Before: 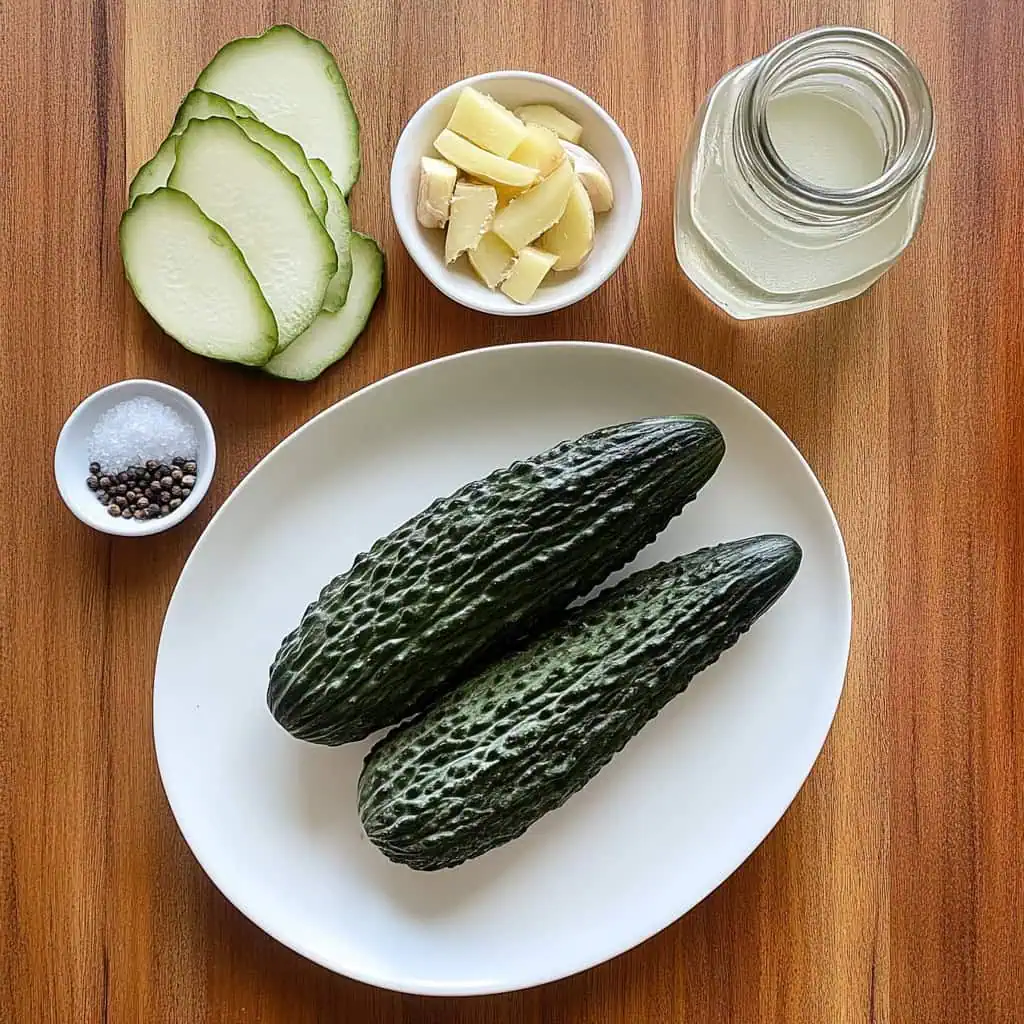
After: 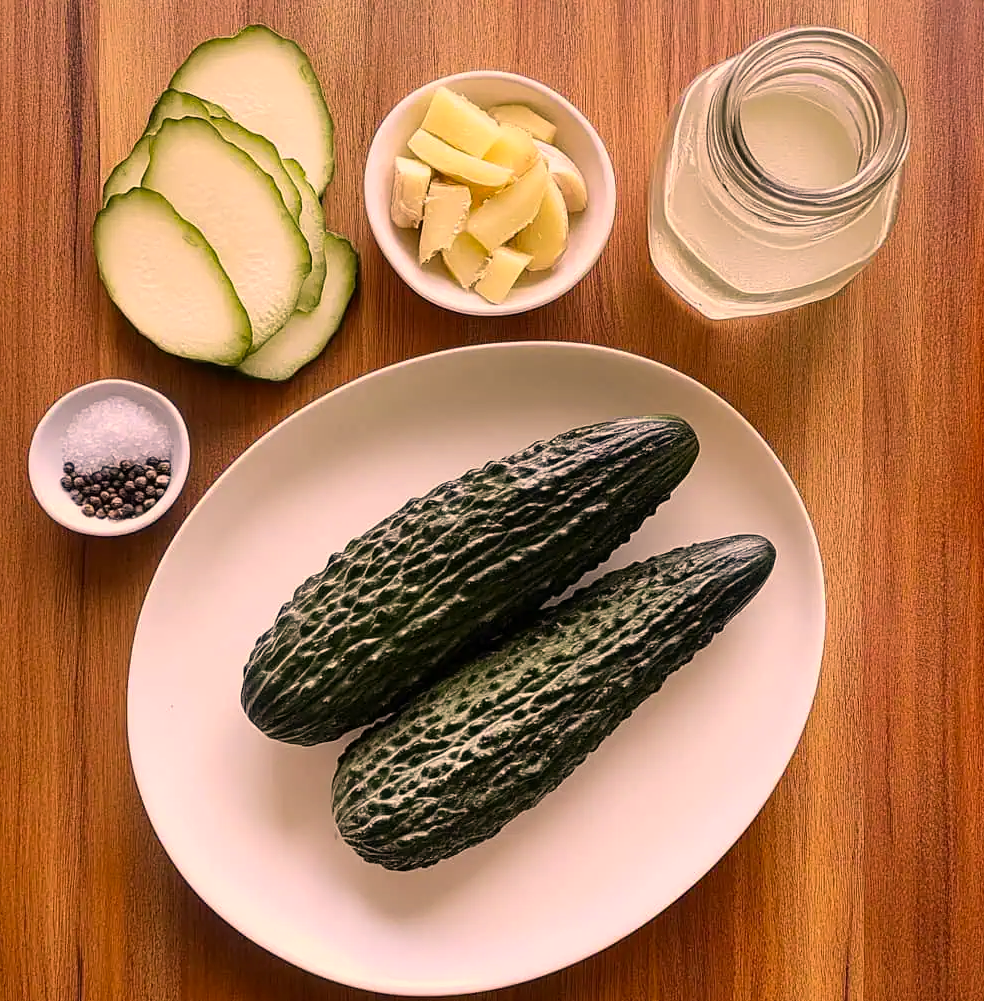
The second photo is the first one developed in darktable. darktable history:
color correction: highlights a* 20.95, highlights b* 19.85
crop and rotate: left 2.61%, right 1.221%, bottom 2.165%
